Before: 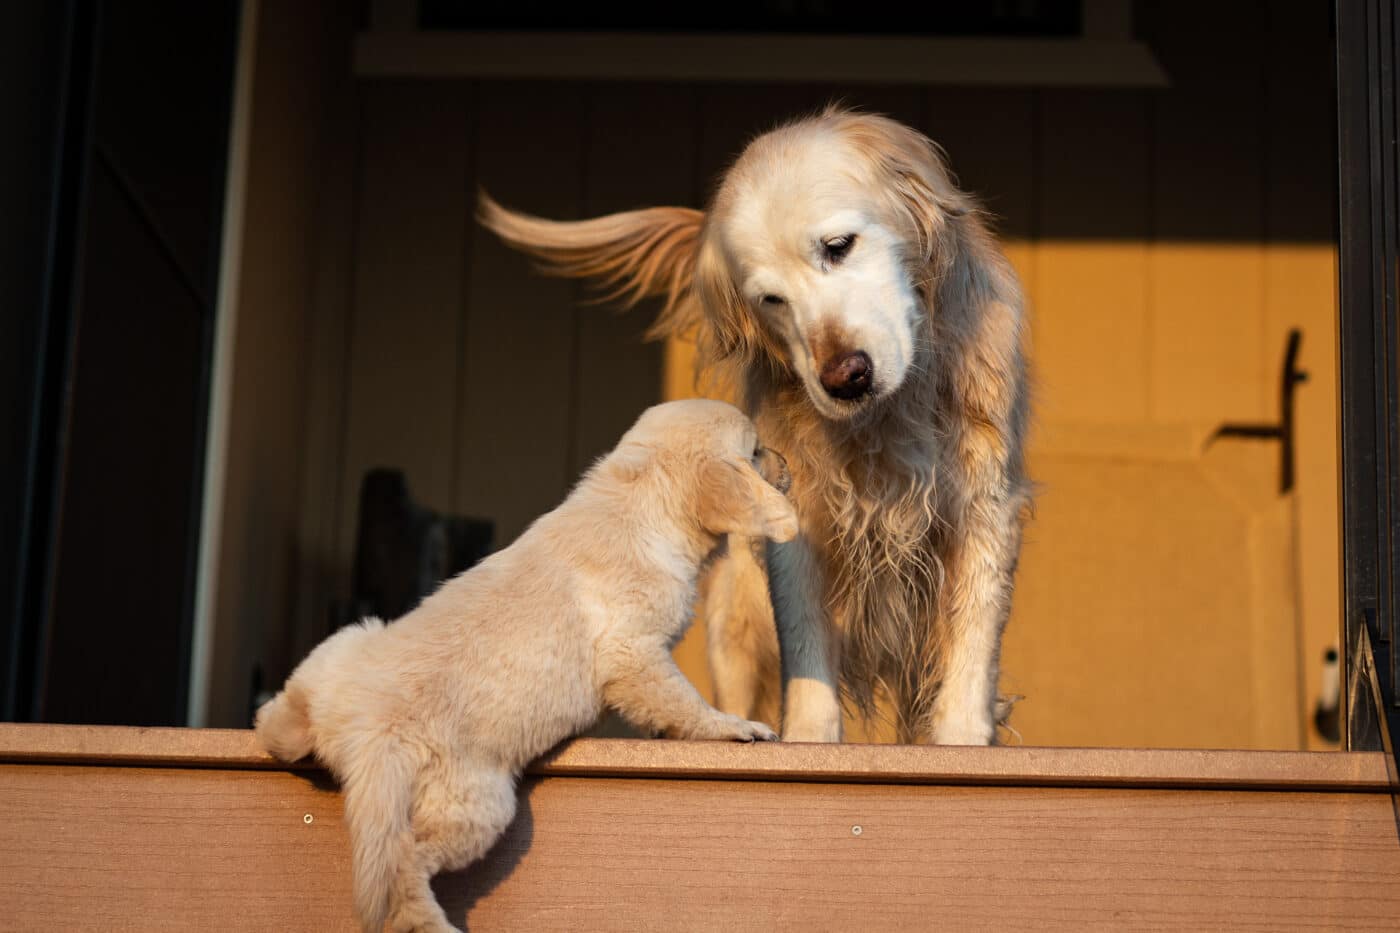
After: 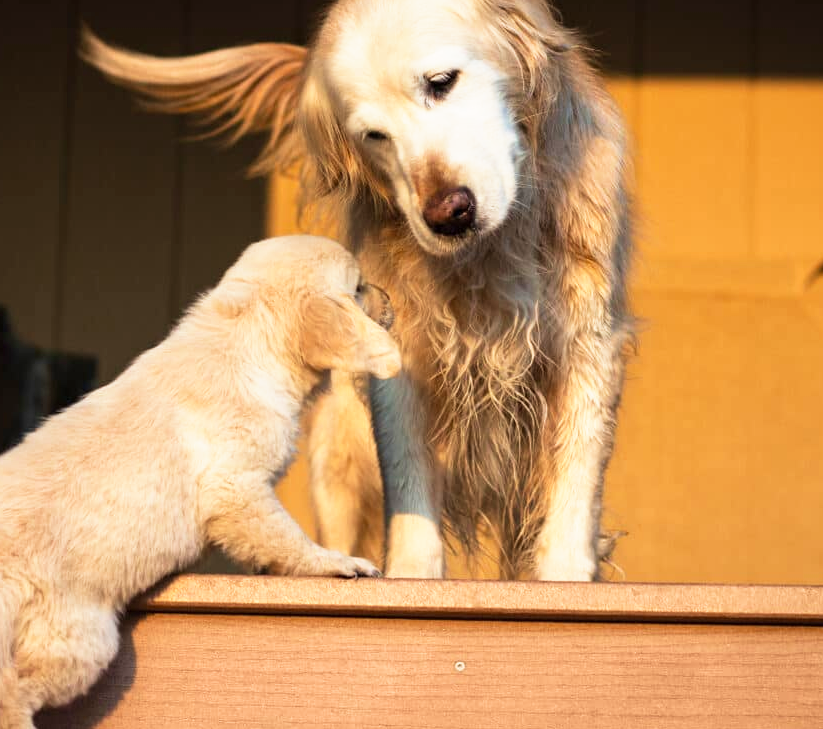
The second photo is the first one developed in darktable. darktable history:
base curve: curves: ch0 [(0, 0) (0.557, 0.834) (1, 1)], preserve colors none
crop and rotate: left 28.408%, top 17.714%, right 12.785%, bottom 4.046%
velvia: on, module defaults
